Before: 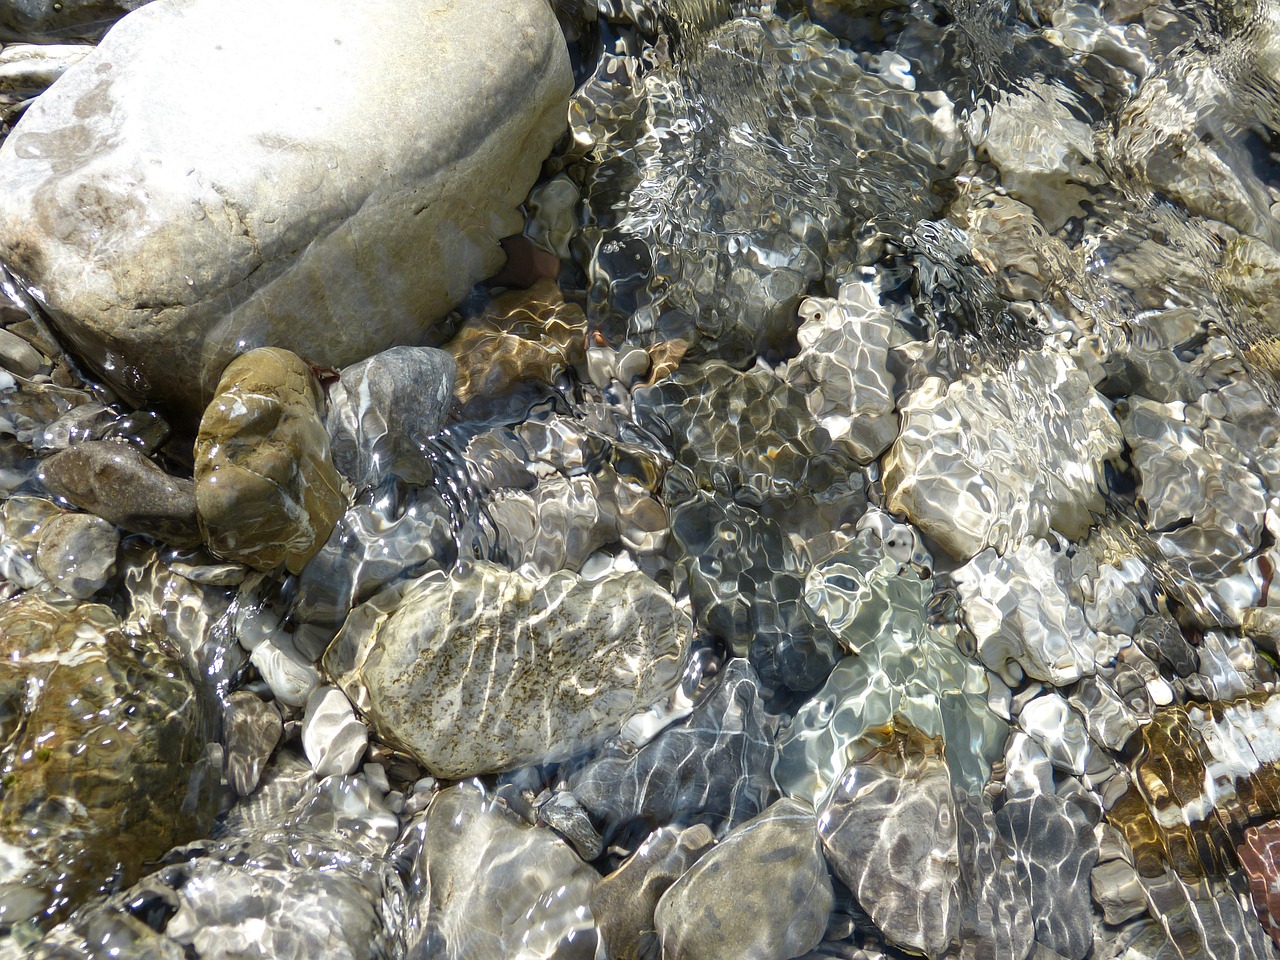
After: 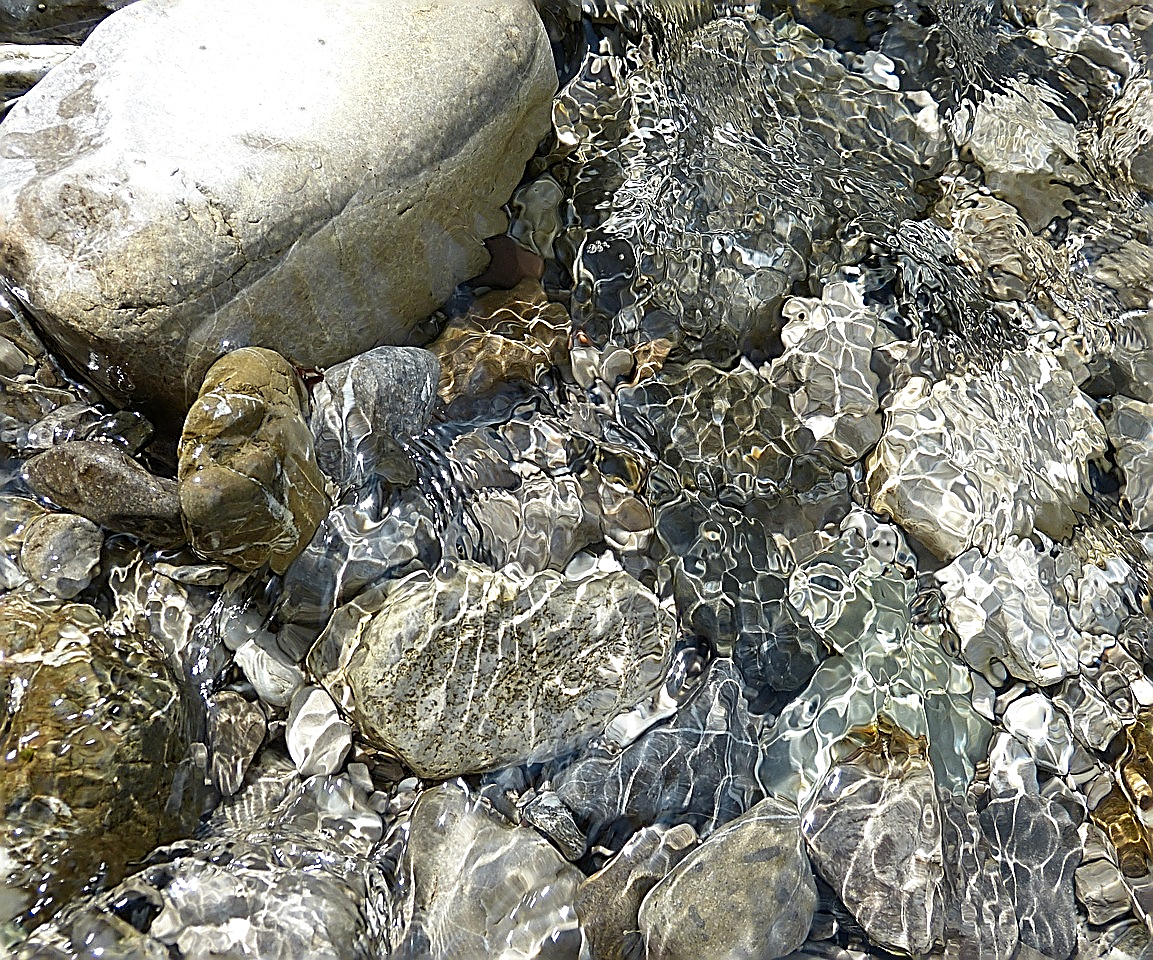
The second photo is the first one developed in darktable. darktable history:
sharpen: amount 1.982
shadows and highlights: shadows 36.31, highlights -27.92, soften with gaussian
crop and rotate: left 1.277%, right 8.582%
